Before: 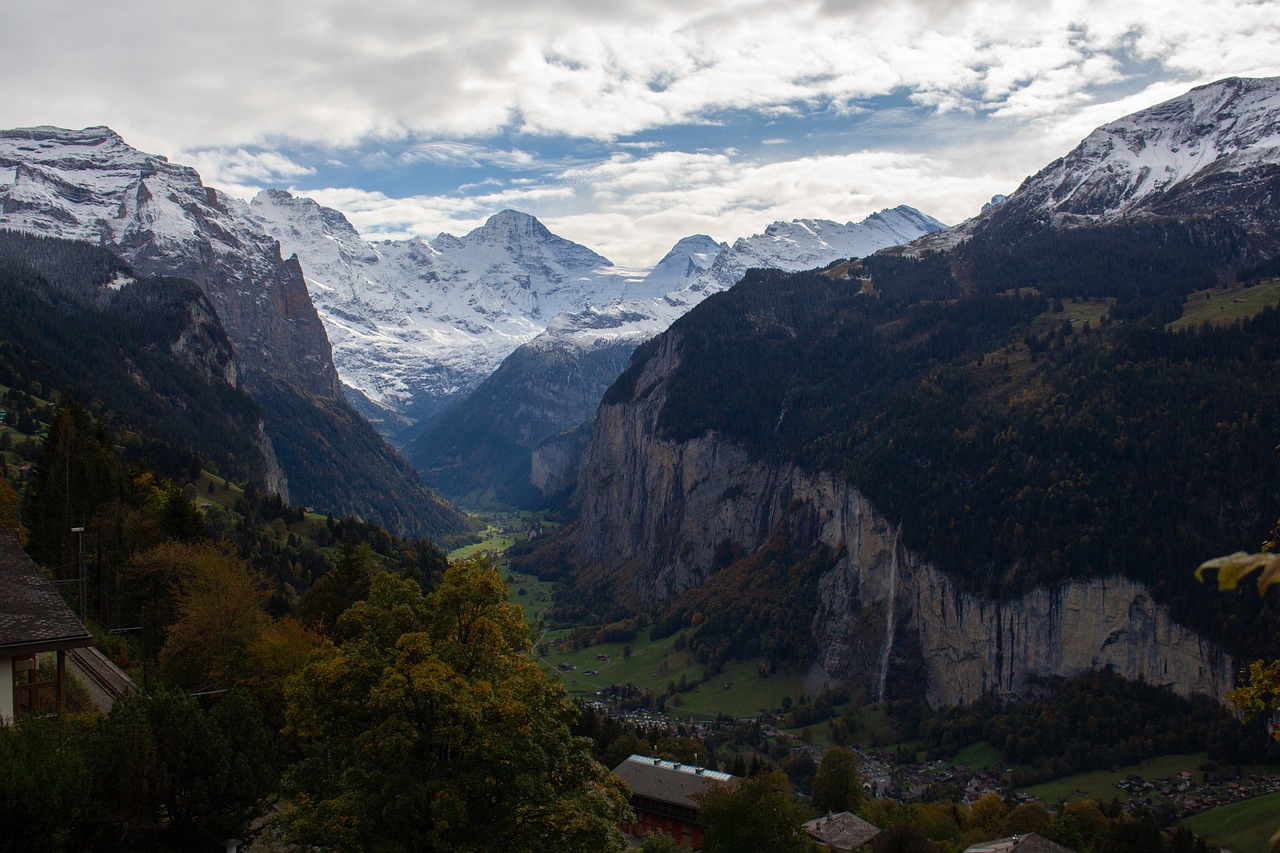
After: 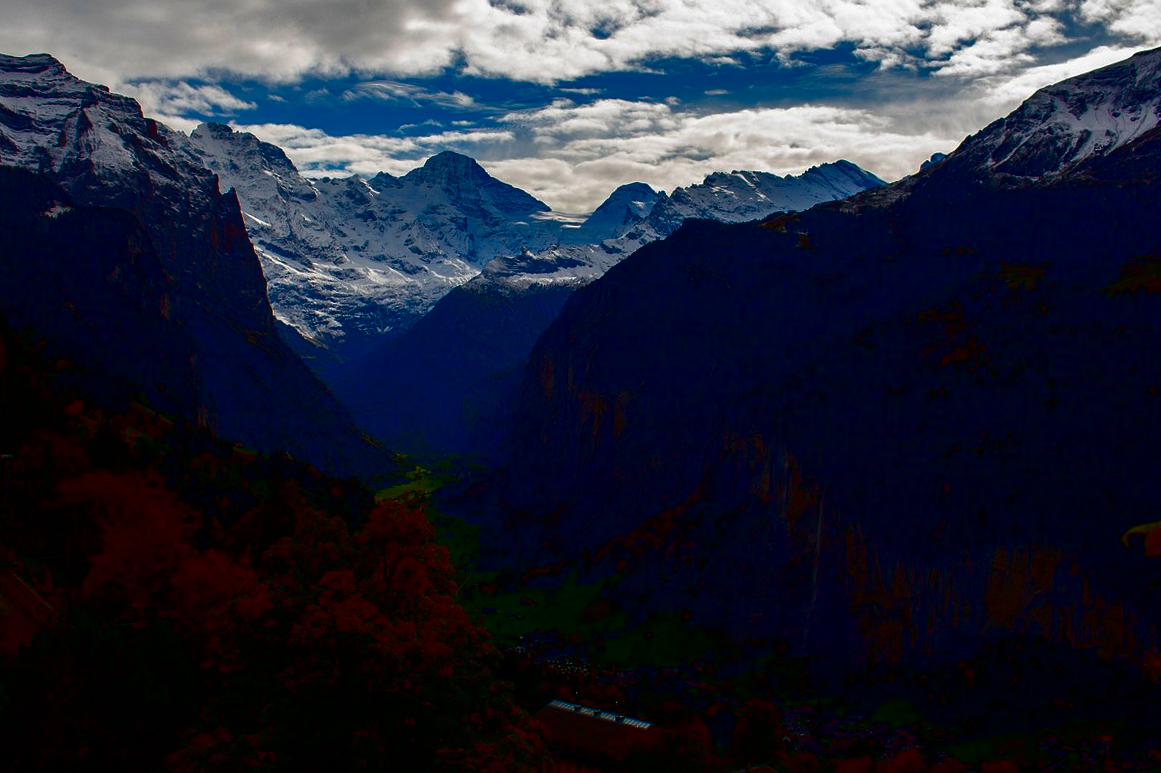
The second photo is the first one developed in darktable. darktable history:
crop and rotate: angle -1.96°, left 3.097%, top 4.154%, right 1.586%, bottom 0.529%
contrast brightness saturation: brightness -1, saturation 1
